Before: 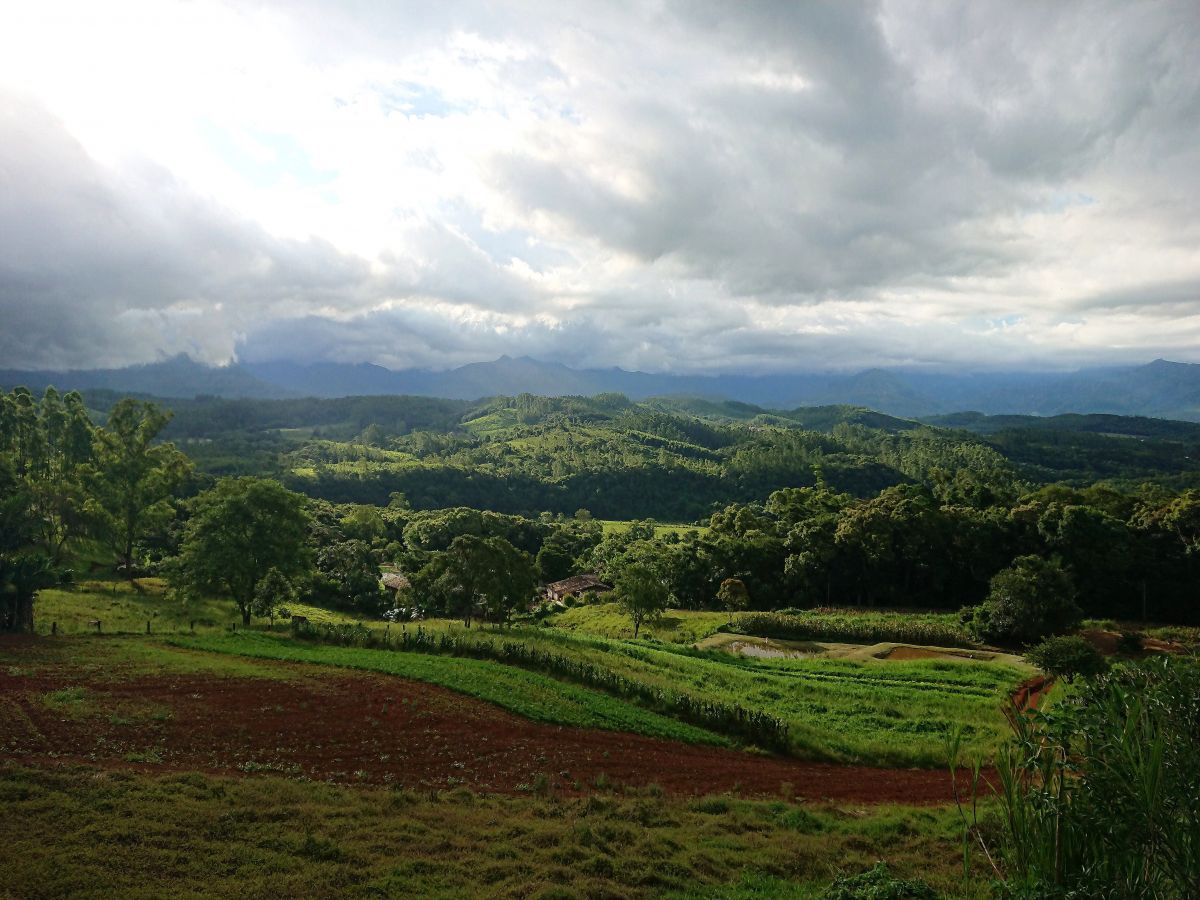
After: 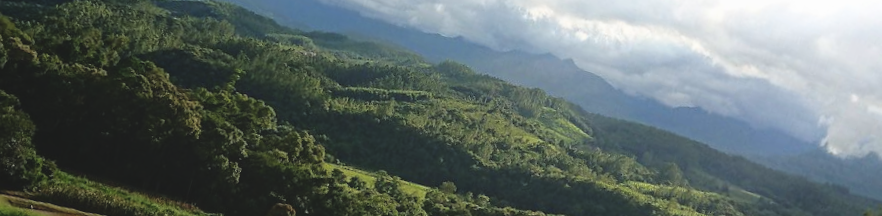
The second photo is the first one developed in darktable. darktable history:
rotate and perspective: rotation -1.32°, lens shift (horizontal) -0.031, crop left 0.015, crop right 0.985, crop top 0.047, crop bottom 0.982
exposure: black level correction -0.023, exposure -0.039 EV, compensate highlight preservation false
shadows and highlights: shadows -62.32, white point adjustment -5.22, highlights 61.59
crop and rotate: angle 16.12°, top 30.835%, bottom 35.653%
